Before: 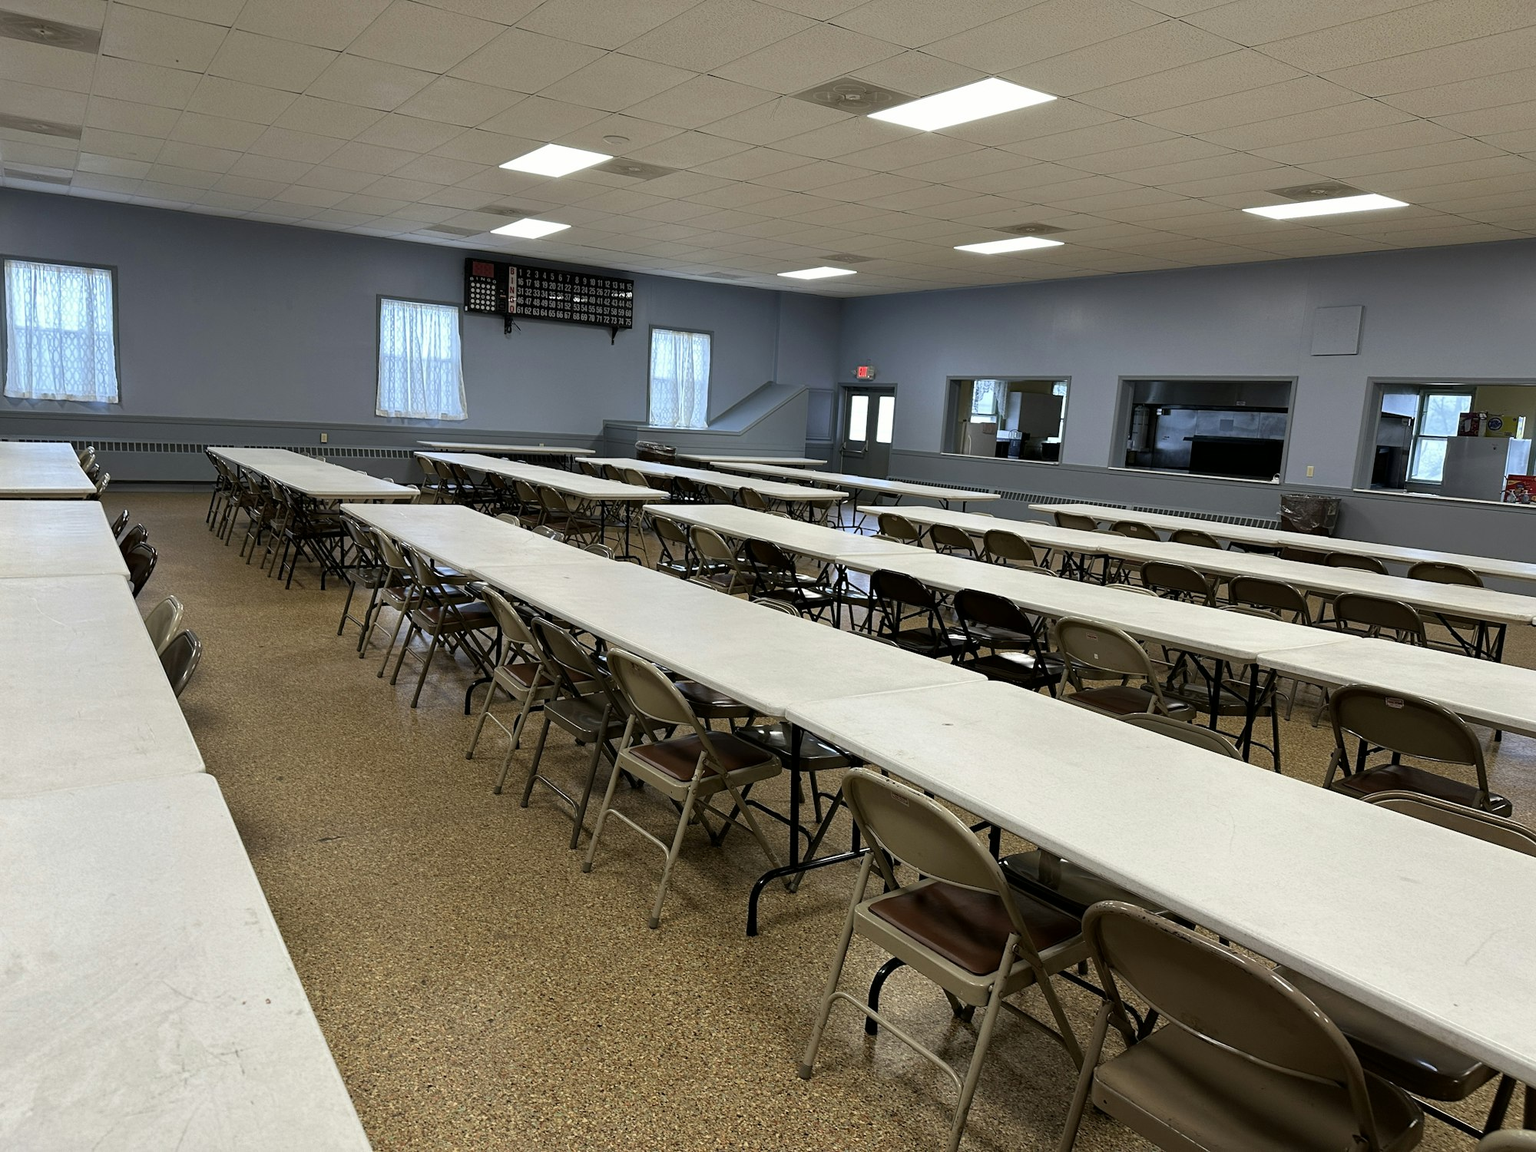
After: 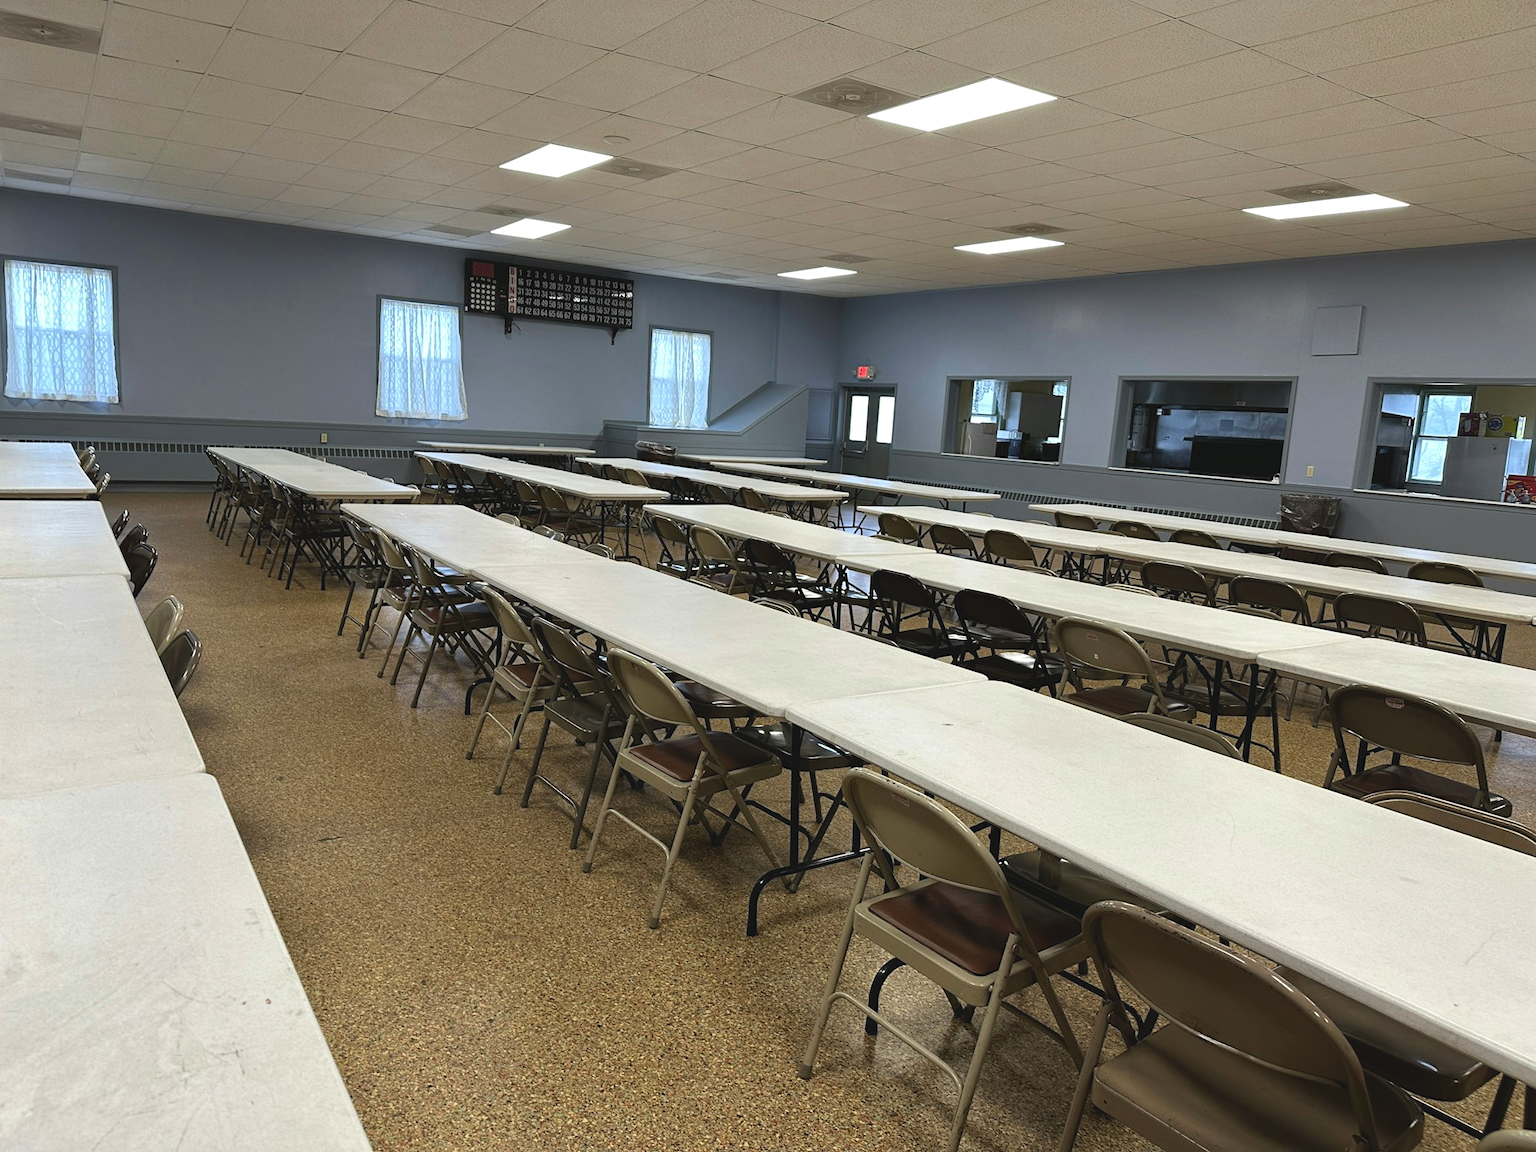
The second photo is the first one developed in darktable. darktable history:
exposure: black level correction -0.007, exposure 0.066 EV, compensate highlight preservation false
